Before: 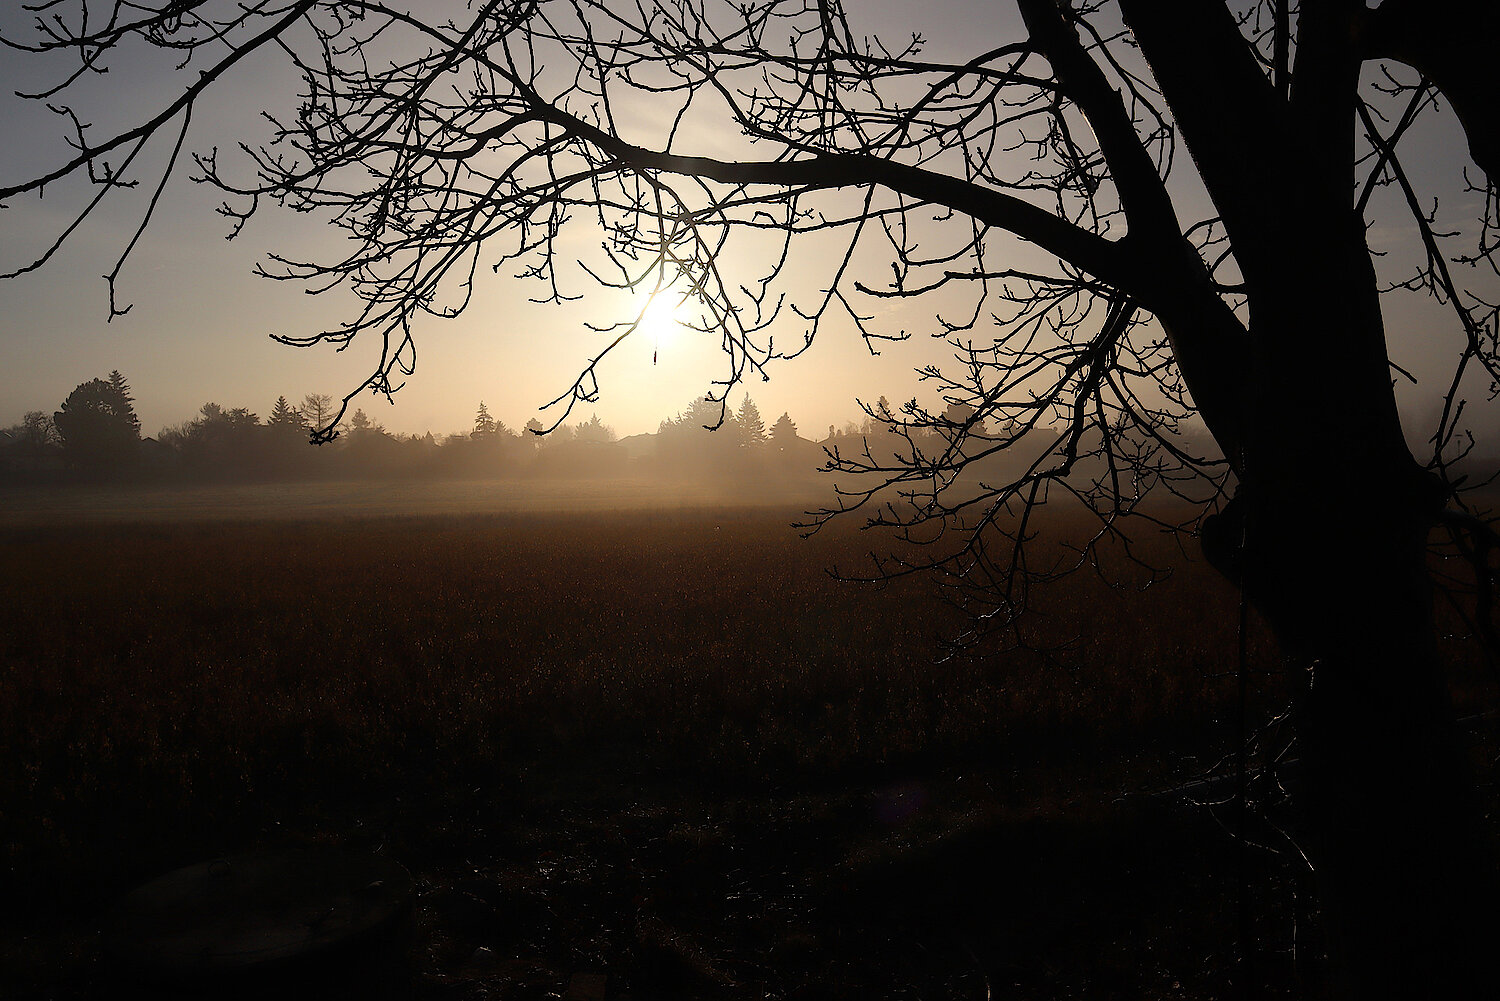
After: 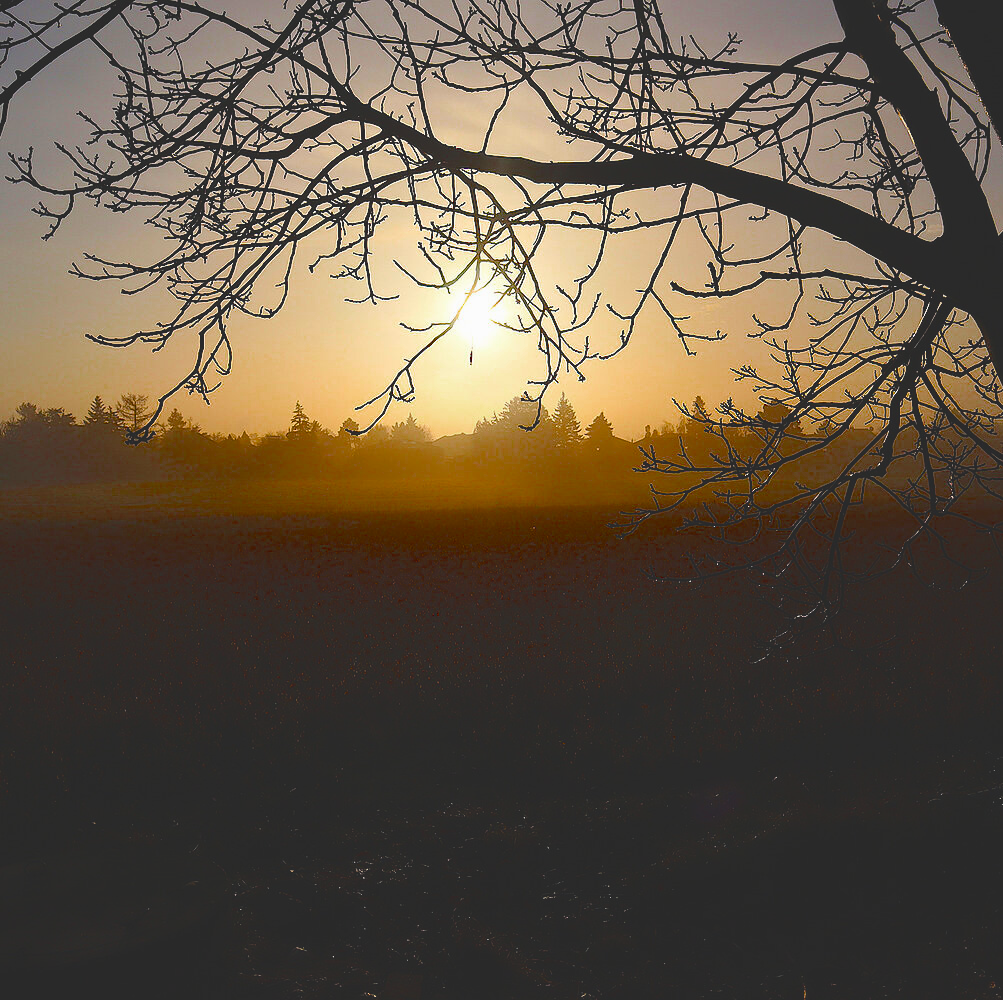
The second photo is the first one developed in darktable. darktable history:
crop and rotate: left 12.288%, right 20.821%
exposure: black level correction -0.023, exposure -0.037 EV, compensate highlight preservation false
color balance rgb: linear chroma grading › global chroma 14.706%, perceptual saturation grading › global saturation 36.125%, perceptual saturation grading › shadows 35.356%, global vibrance 15.843%, saturation formula JzAzBz (2021)
